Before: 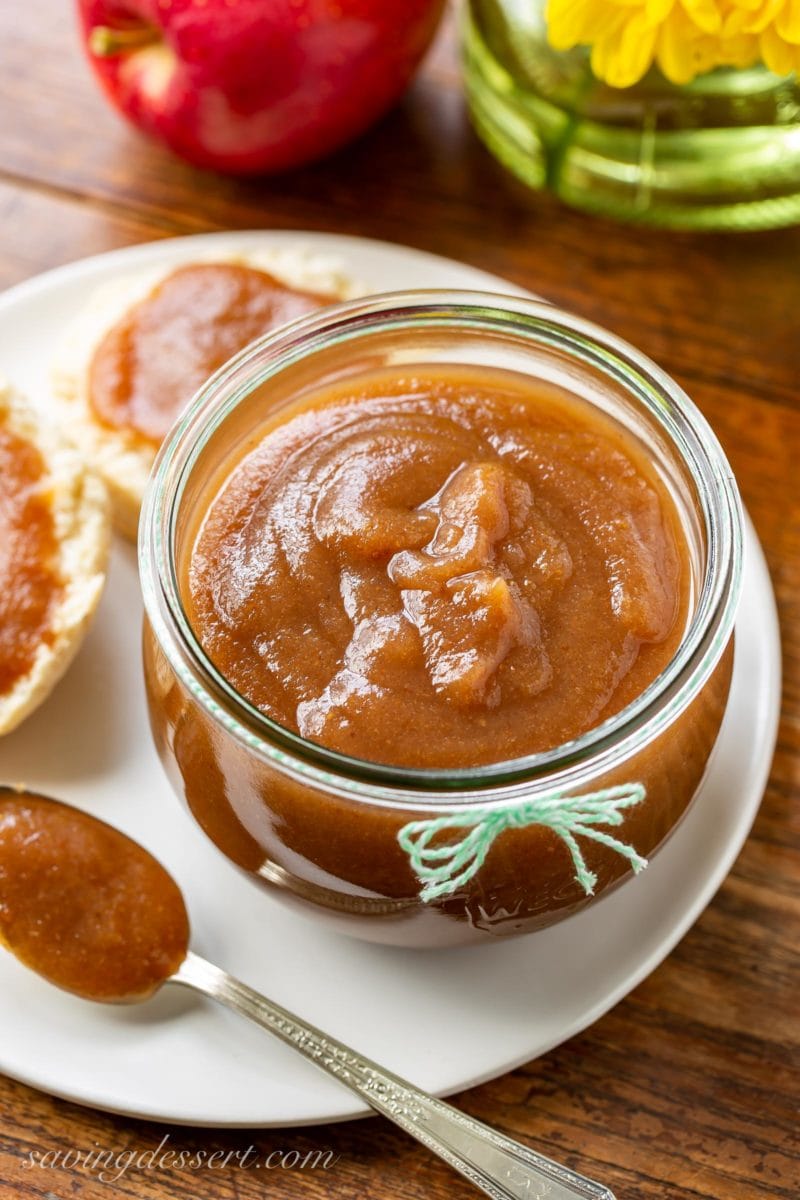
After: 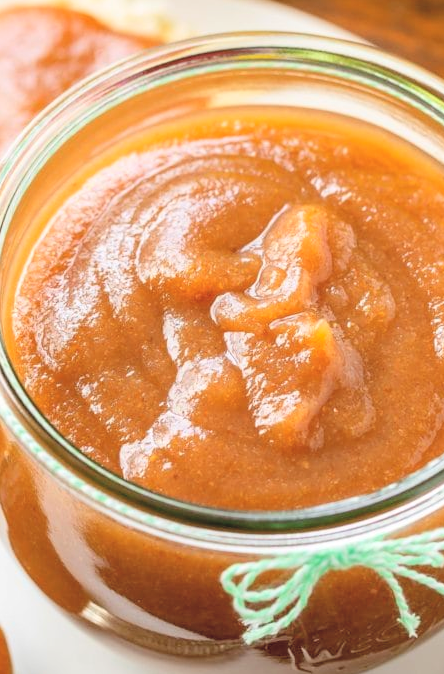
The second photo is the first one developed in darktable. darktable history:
crop and rotate: left 22.226%, top 21.538%, right 22.251%, bottom 22.229%
contrast brightness saturation: contrast 0.096, brightness 0.315, saturation 0.144
